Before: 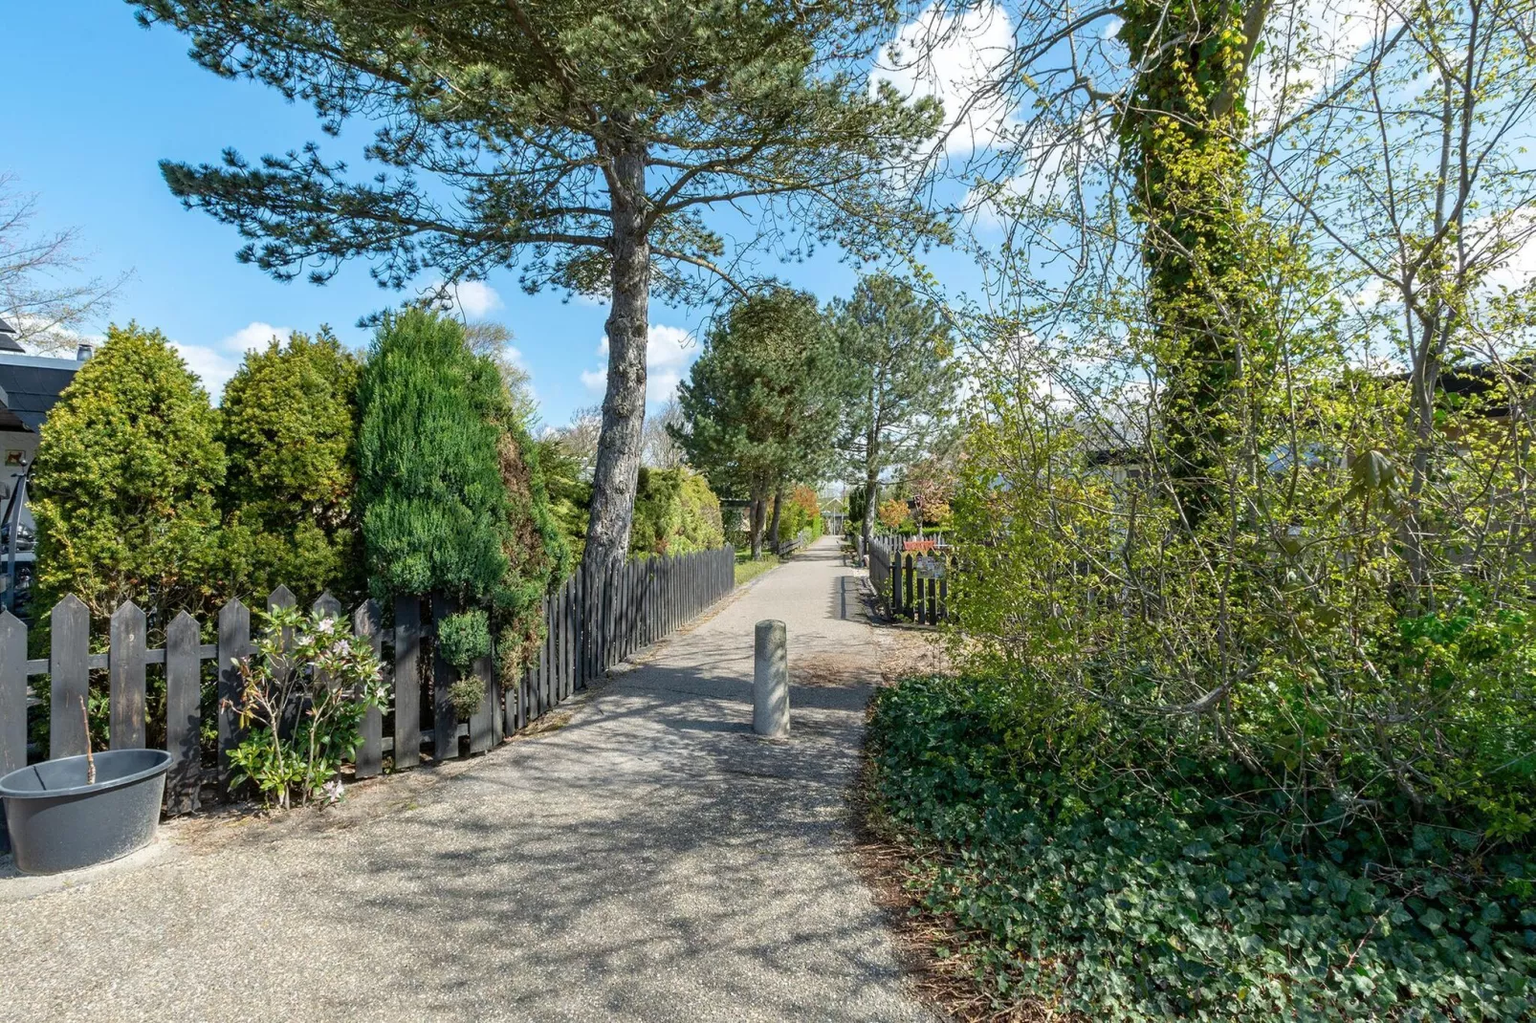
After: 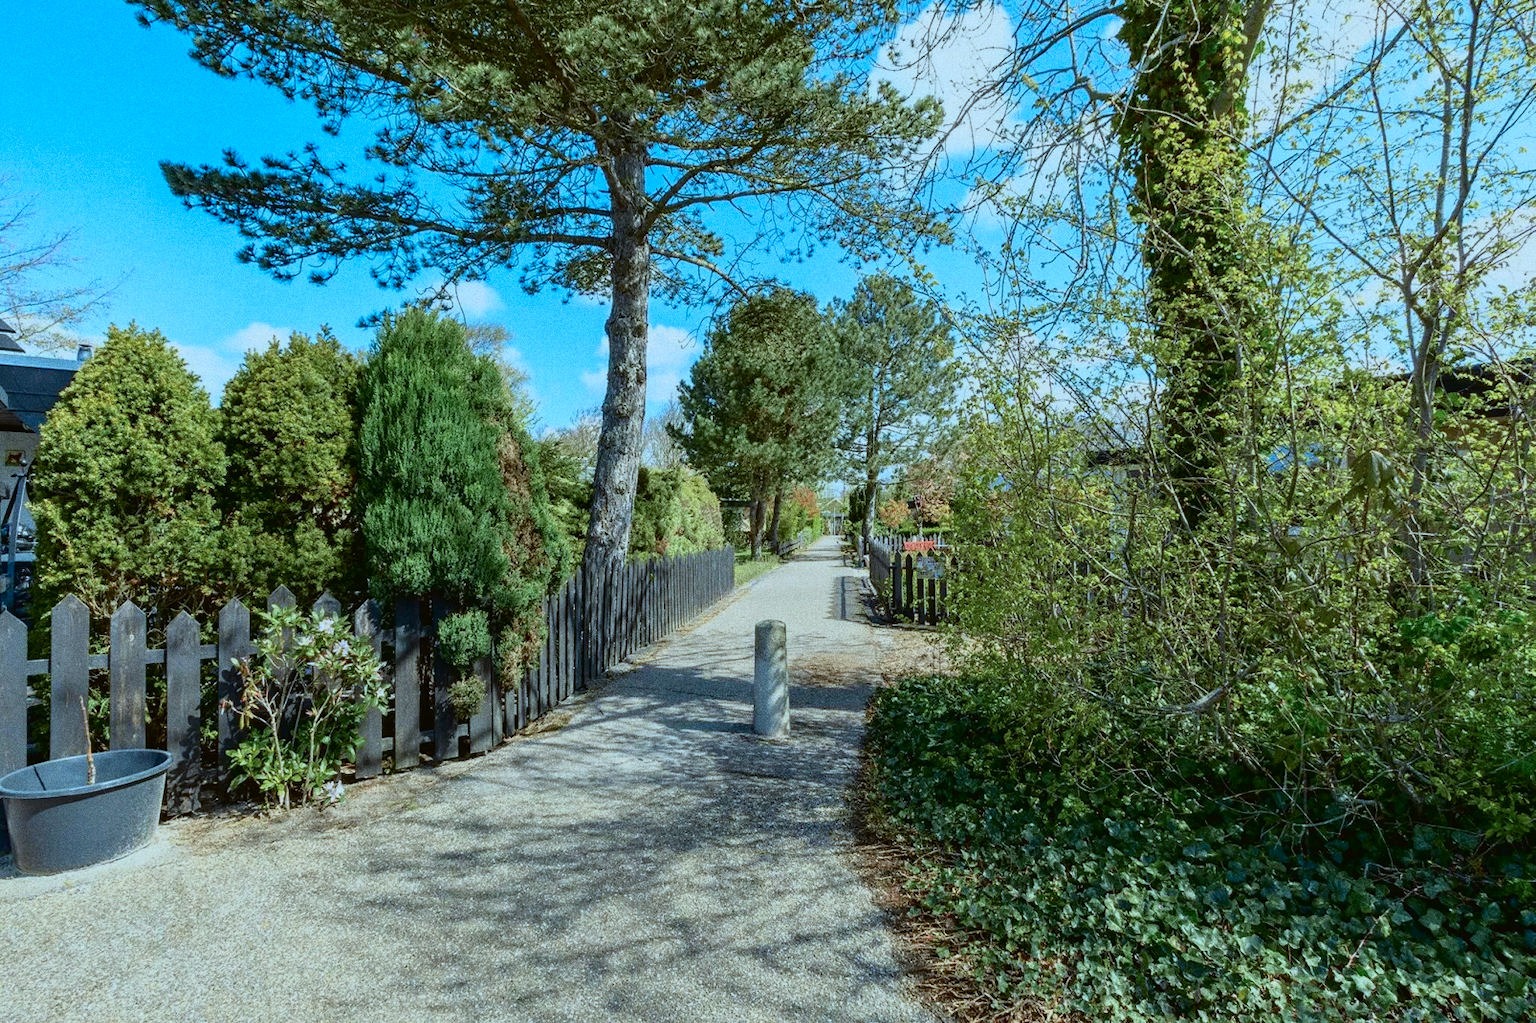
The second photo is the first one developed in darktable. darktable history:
contrast brightness saturation: contrast 0.03, brightness -0.04
shadows and highlights: radius 121.13, shadows 21.4, white point adjustment -9.72, highlights -14.39, soften with gaussian
color correction: highlights a* -10.69, highlights b* -19.19
tone curve: curves: ch0 [(0, 0.021) (0.049, 0.044) (0.152, 0.14) (0.328, 0.377) (0.473, 0.543) (0.663, 0.734) (0.84, 0.899) (1, 0.969)]; ch1 [(0, 0) (0.302, 0.331) (0.427, 0.433) (0.472, 0.47) (0.502, 0.503) (0.527, 0.524) (0.564, 0.591) (0.602, 0.632) (0.677, 0.701) (0.859, 0.885) (1, 1)]; ch2 [(0, 0) (0.33, 0.301) (0.447, 0.44) (0.487, 0.496) (0.502, 0.516) (0.535, 0.563) (0.565, 0.6) (0.618, 0.629) (1, 1)], color space Lab, independent channels, preserve colors none
grain: coarseness 8.68 ISO, strength 31.94%
